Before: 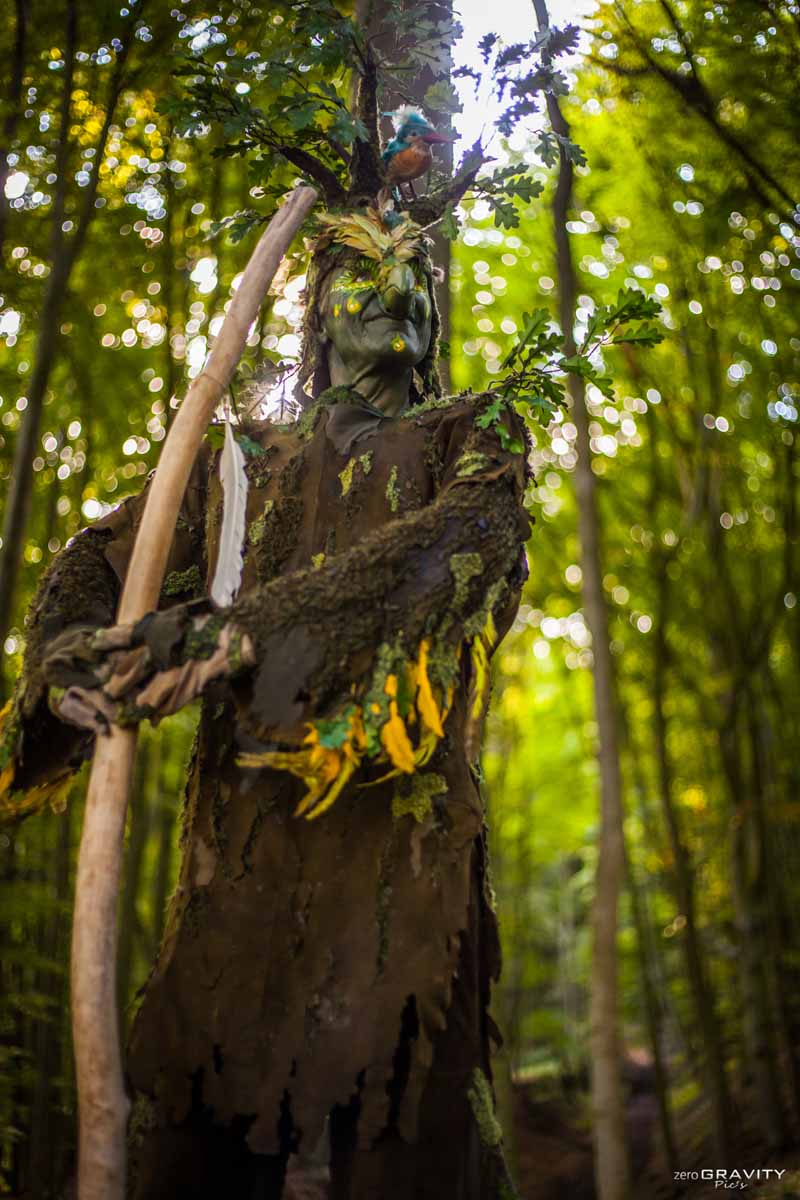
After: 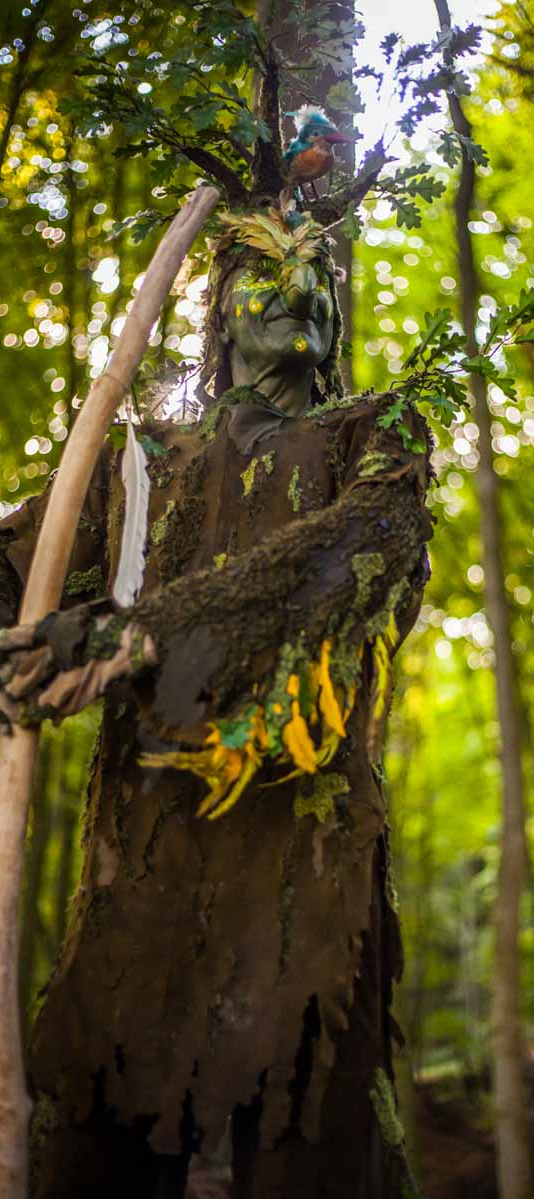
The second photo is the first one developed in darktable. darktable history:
crop and rotate: left 12.495%, right 20.688%
